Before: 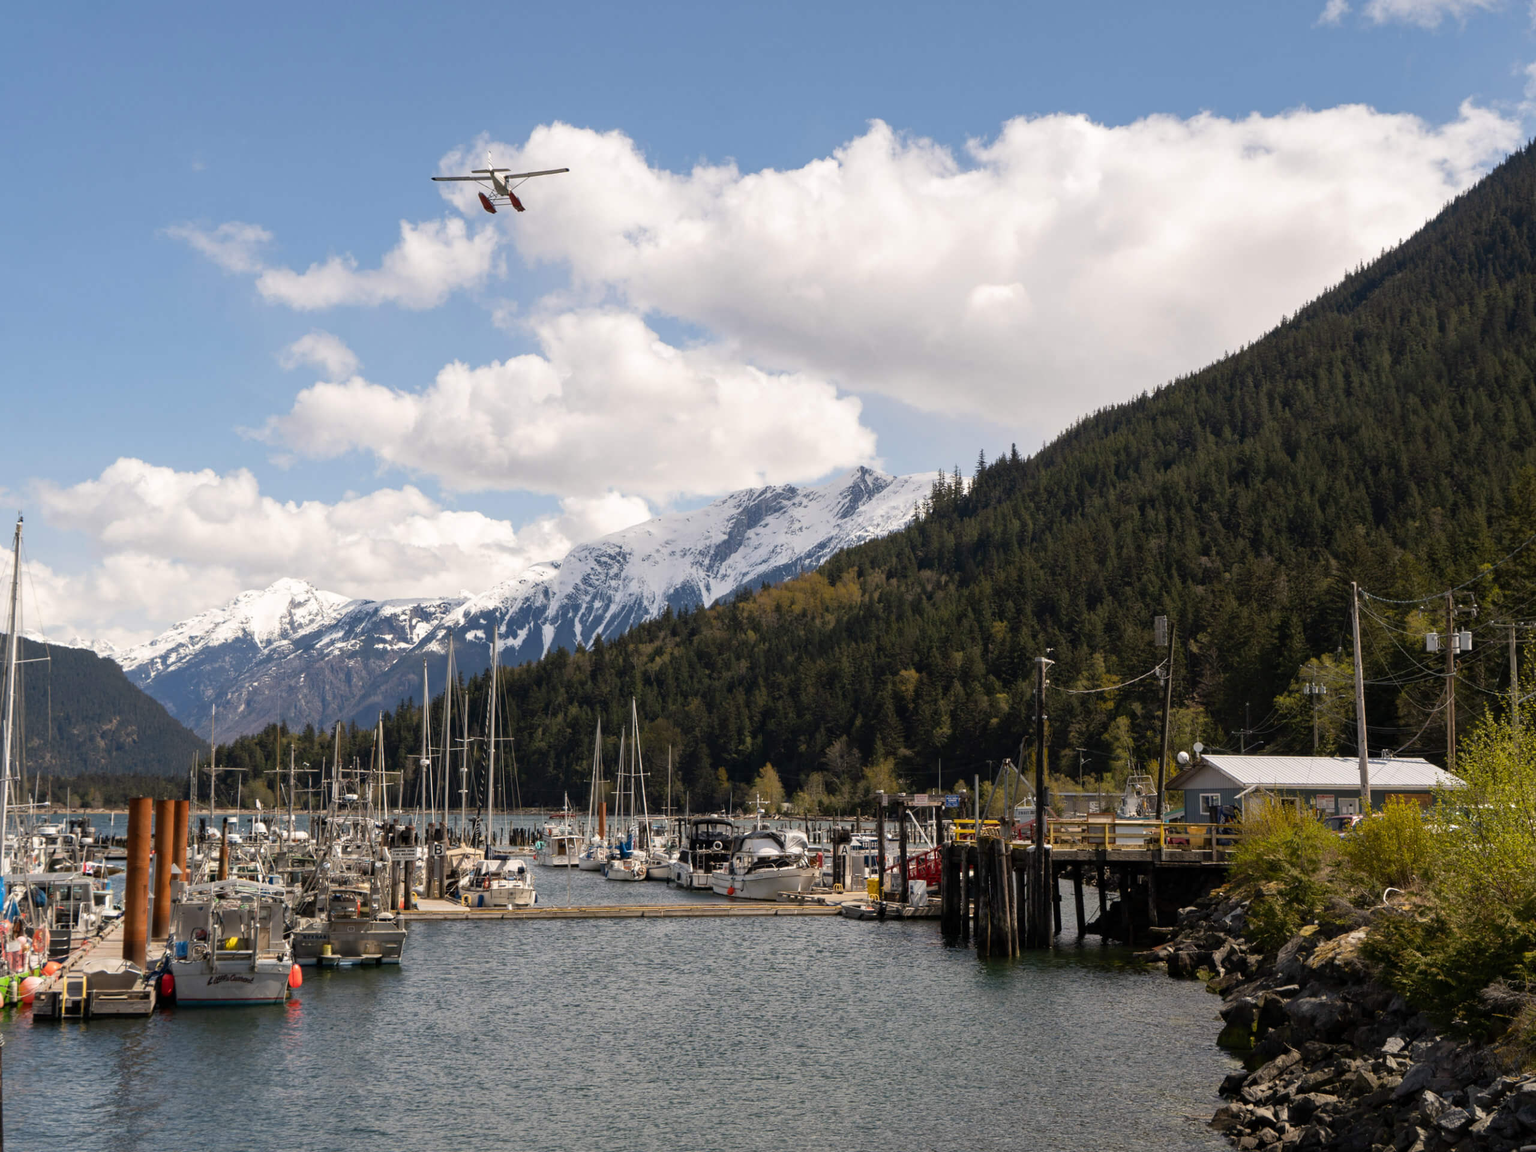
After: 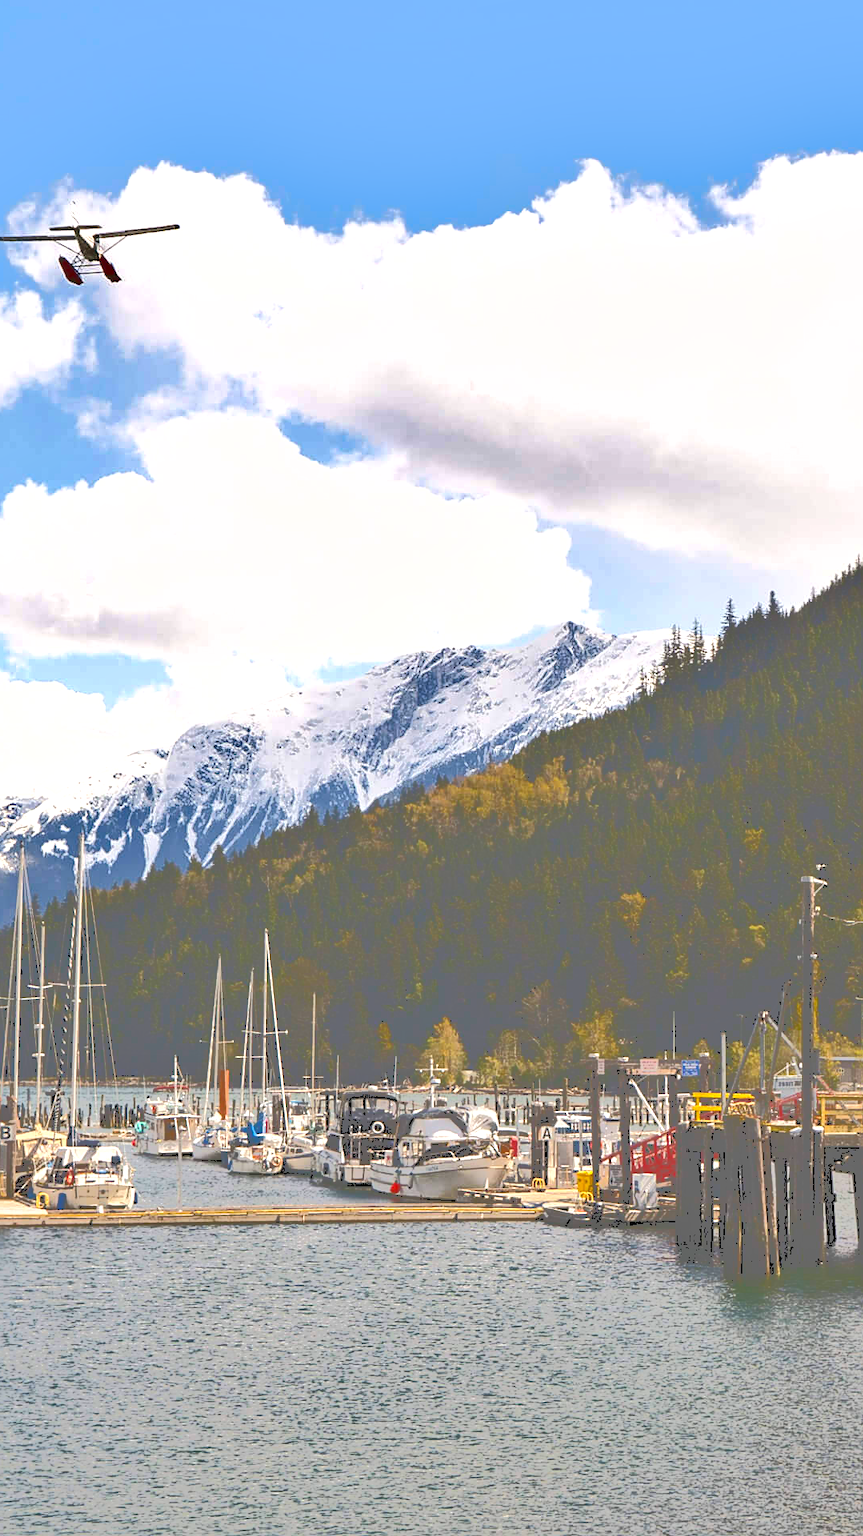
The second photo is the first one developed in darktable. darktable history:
exposure: black level correction 0, exposure 0.704 EV, compensate highlight preservation false
crop: left 28.285%, right 29.541%
tone curve: curves: ch0 [(0, 0) (0.003, 0.437) (0.011, 0.438) (0.025, 0.441) (0.044, 0.441) (0.069, 0.441) (0.1, 0.444) (0.136, 0.447) (0.177, 0.452) (0.224, 0.457) (0.277, 0.466) (0.335, 0.485) (0.399, 0.514) (0.468, 0.558) (0.543, 0.616) (0.623, 0.686) (0.709, 0.76) (0.801, 0.803) (0.898, 0.825) (1, 1)], color space Lab, independent channels, preserve colors none
shadows and highlights: low approximation 0.01, soften with gaussian
sharpen: on, module defaults
contrast brightness saturation: contrast 0.235, brightness 0.099, saturation 0.293
